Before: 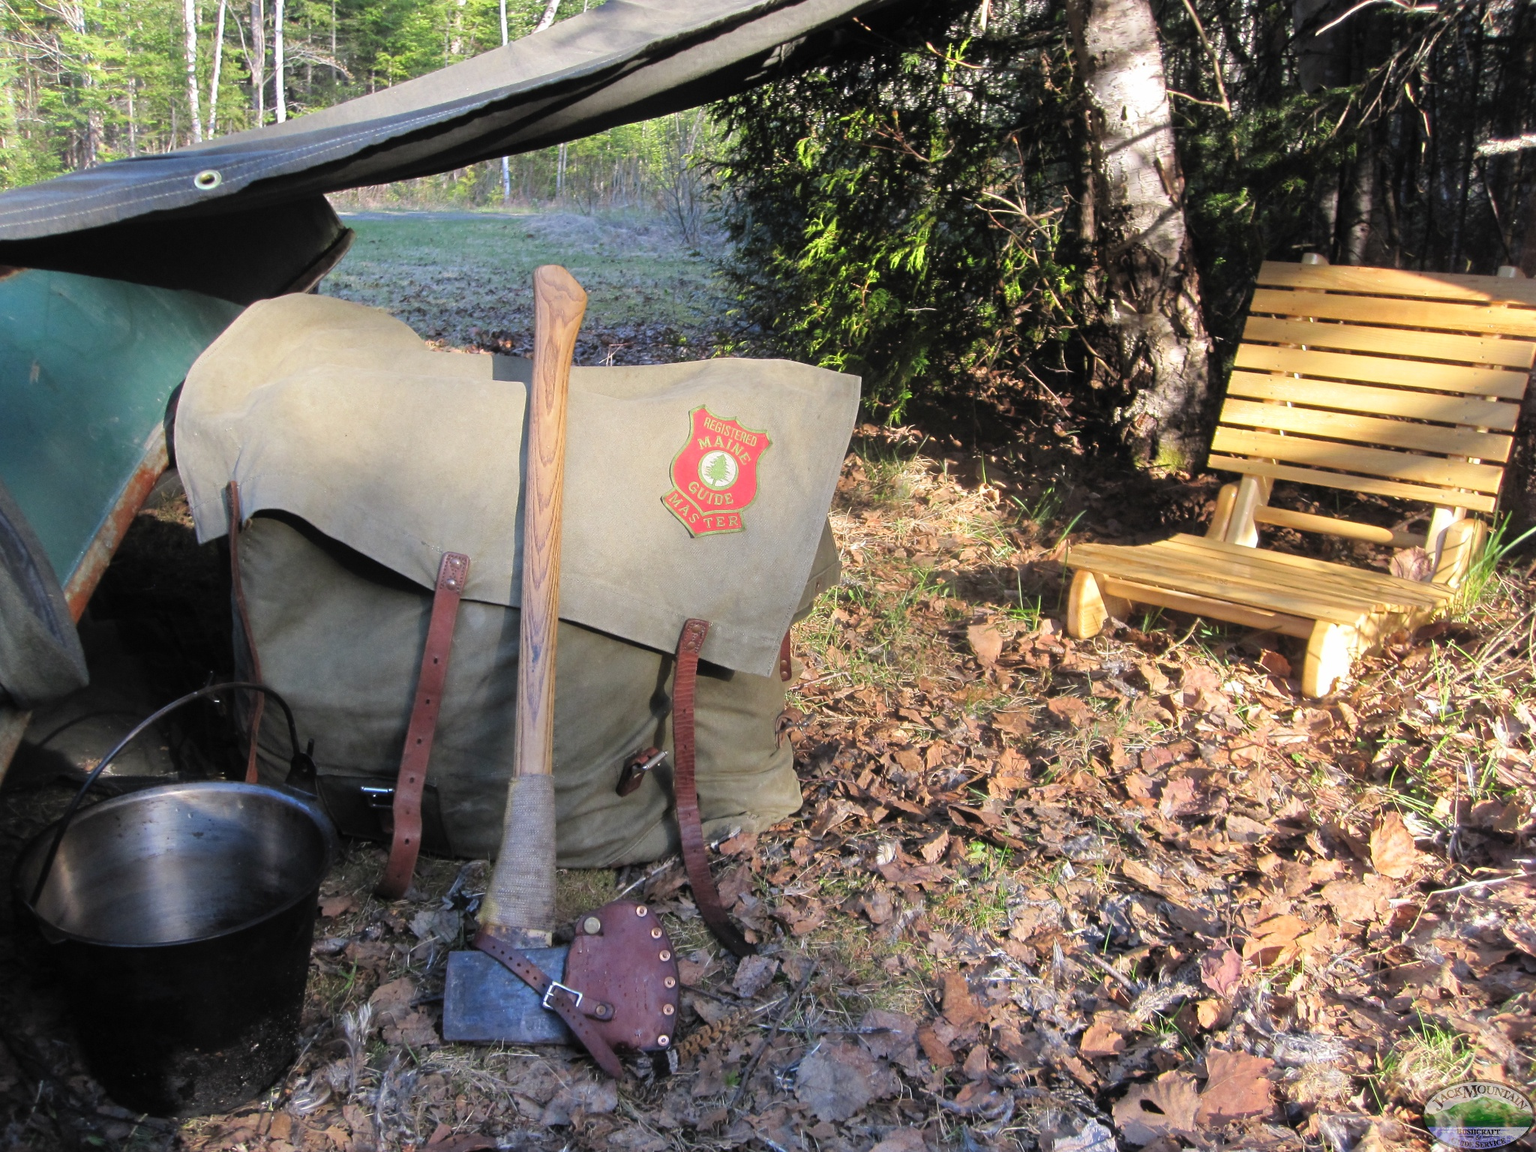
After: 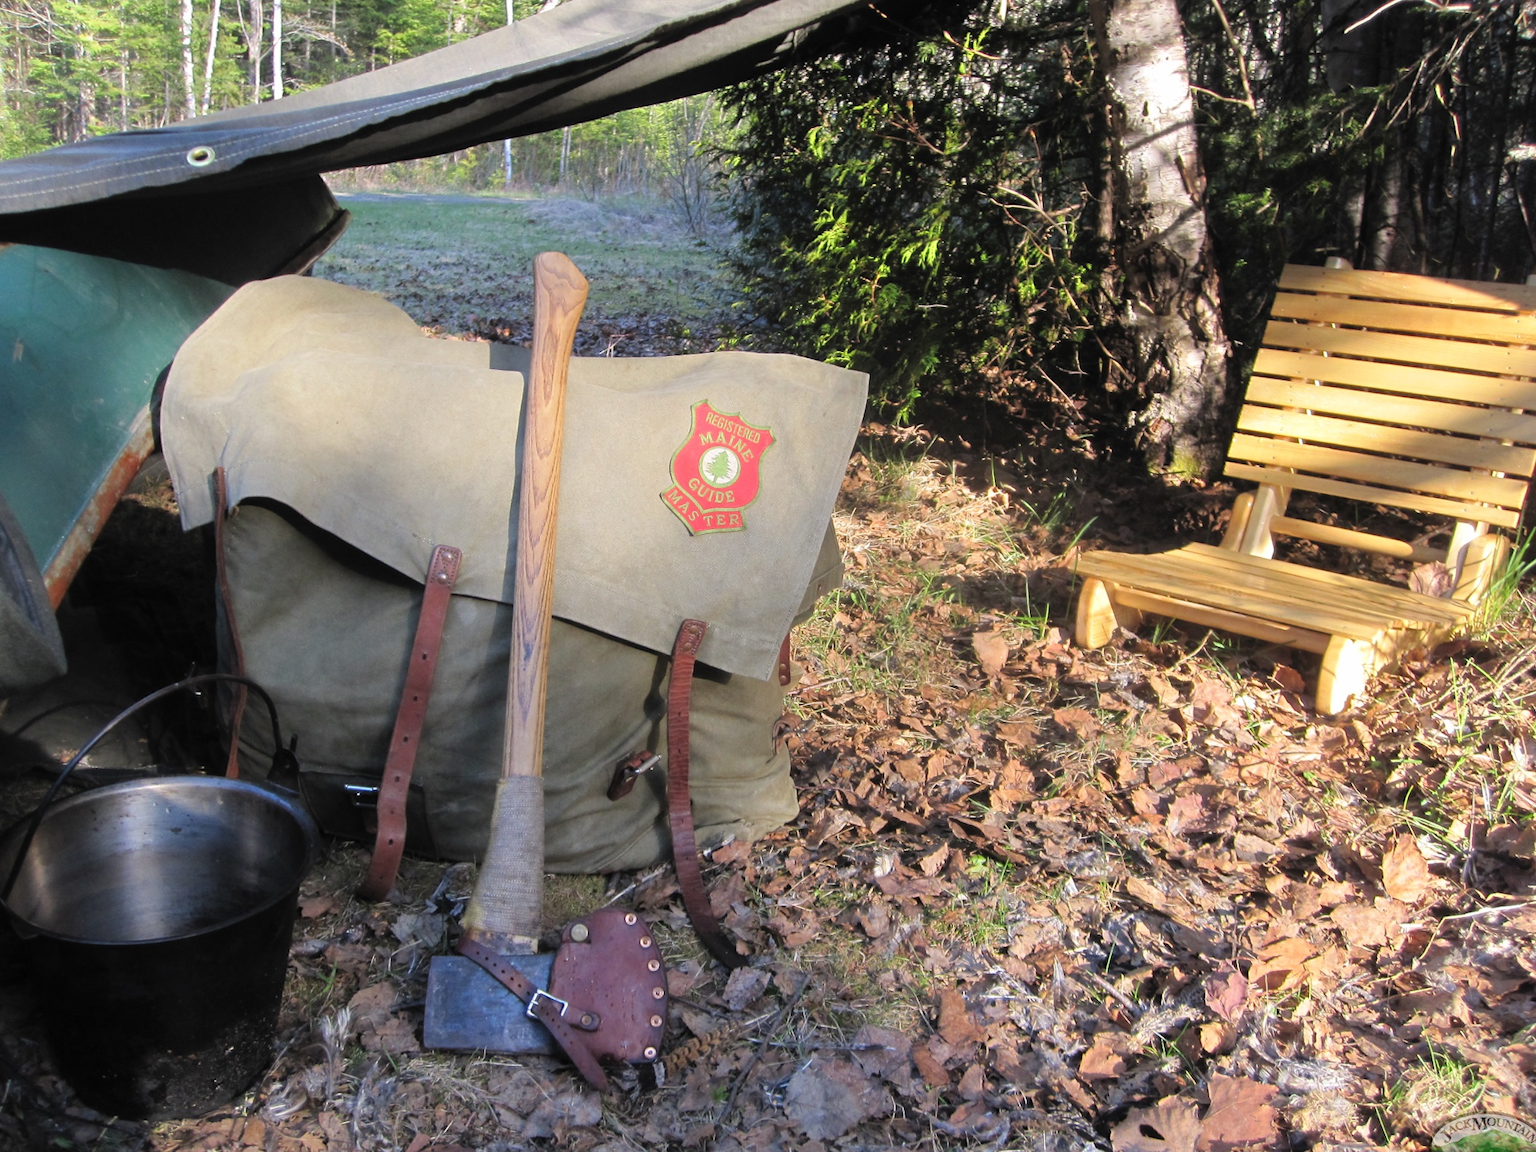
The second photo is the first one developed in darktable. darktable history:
crop and rotate: angle -1.27°
